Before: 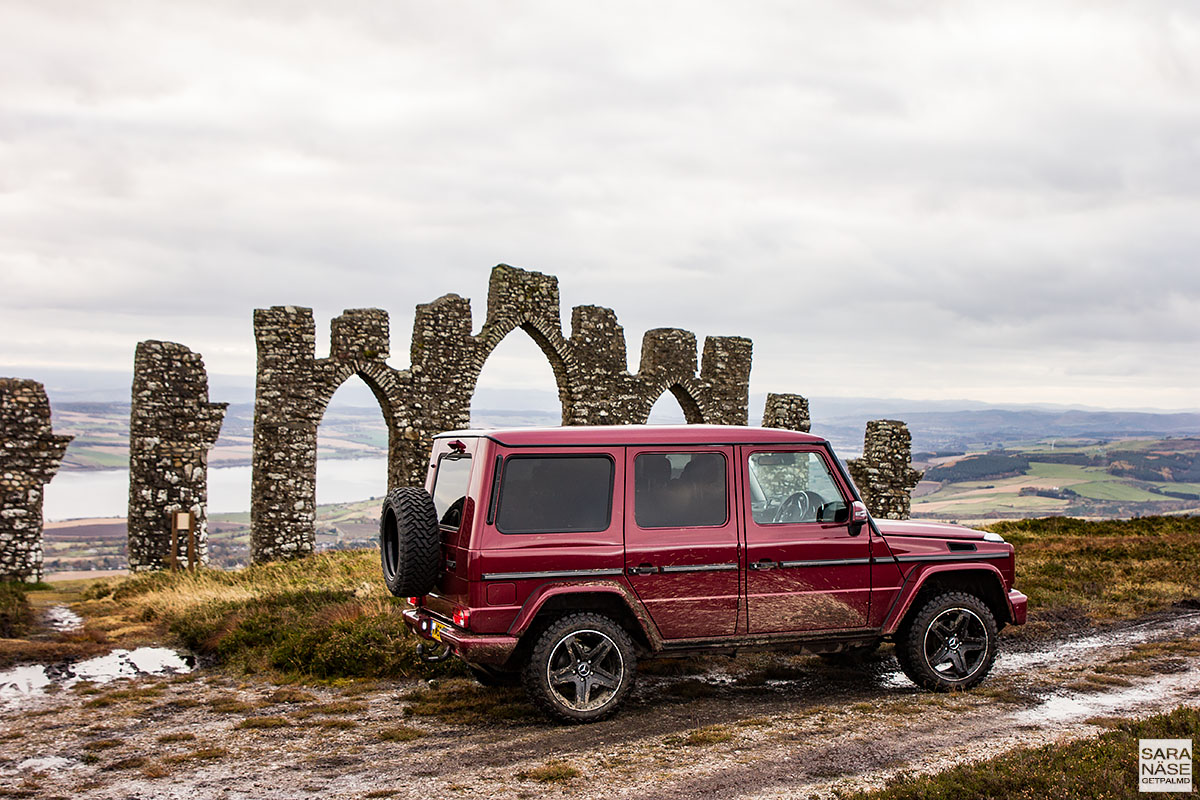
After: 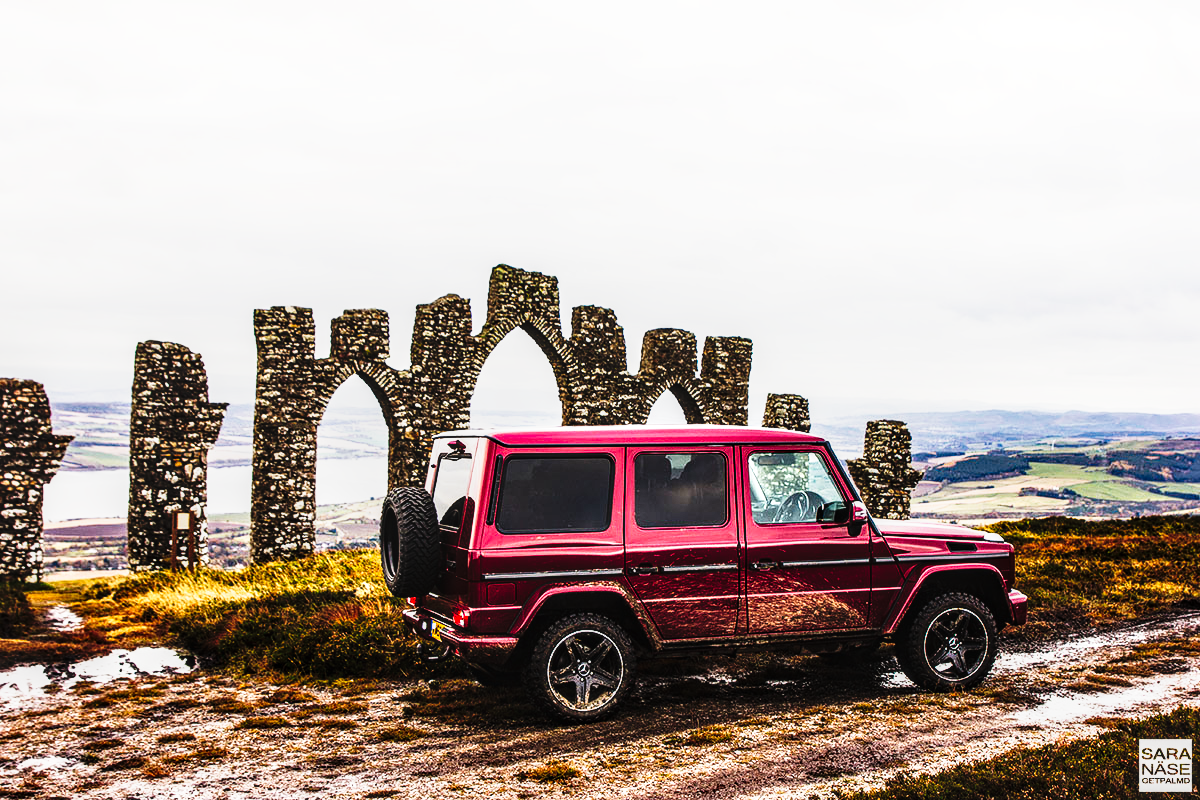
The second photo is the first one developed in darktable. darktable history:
tone curve: curves: ch0 [(0, 0) (0.003, 0.003) (0.011, 0.006) (0.025, 0.01) (0.044, 0.015) (0.069, 0.02) (0.1, 0.027) (0.136, 0.036) (0.177, 0.05) (0.224, 0.07) (0.277, 0.12) (0.335, 0.208) (0.399, 0.334) (0.468, 0.473) (0.543, 0.636) (0.623, 0.795) (0.709, 0.907) (0.801, 0.97) (0.898, 0.989) (1, 1)], preserve colors none
local contrast: detail 130%
